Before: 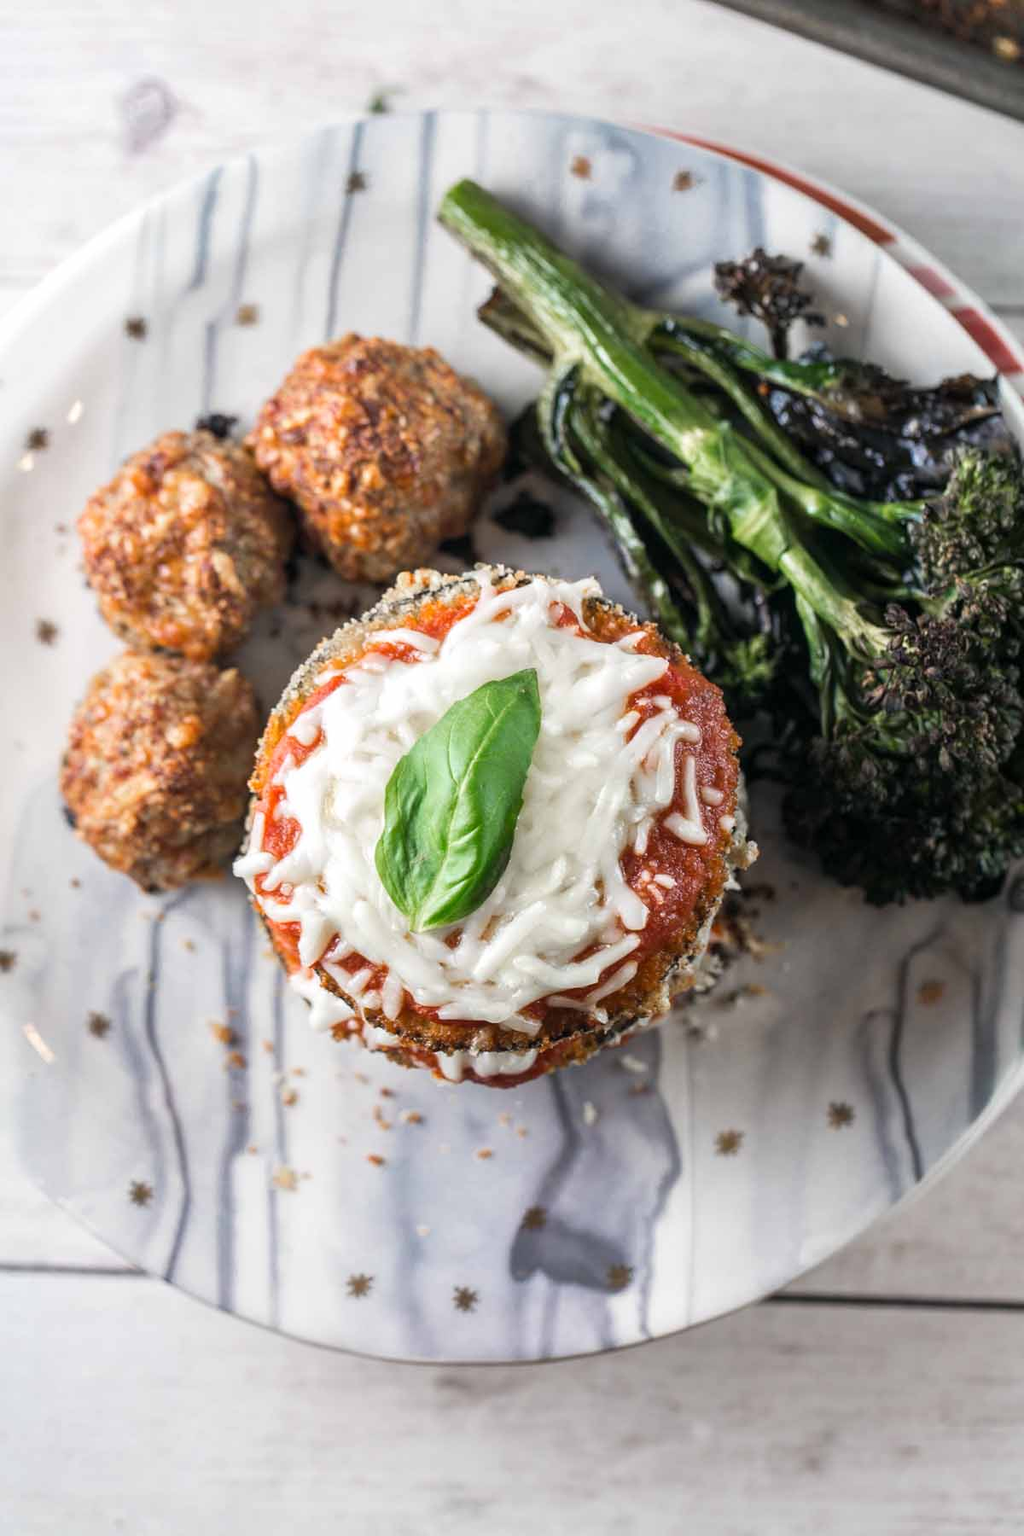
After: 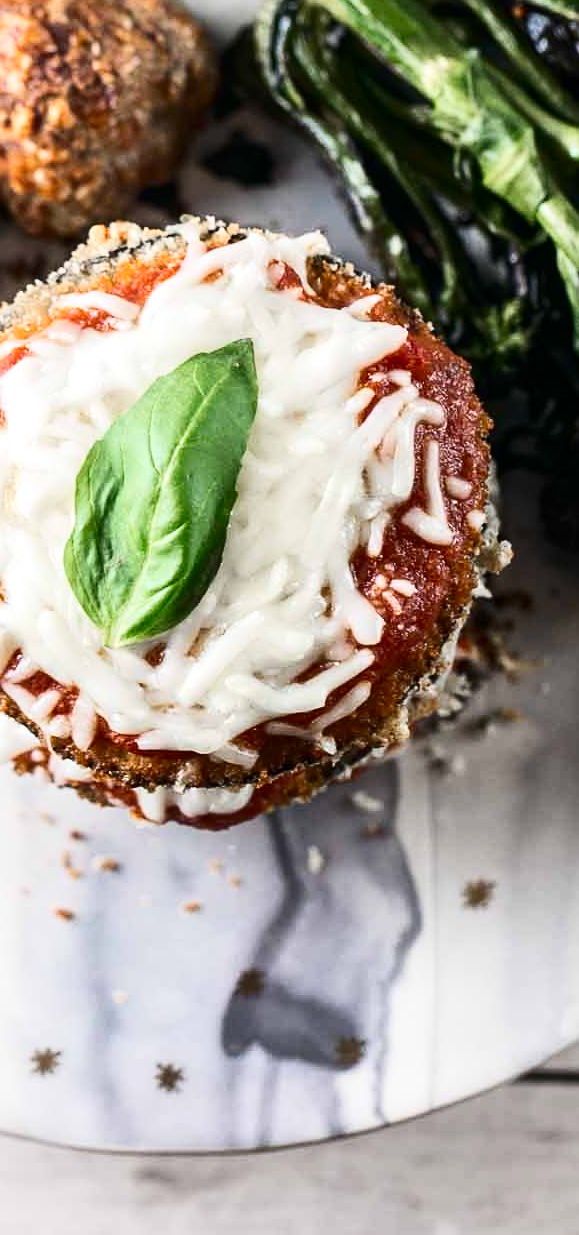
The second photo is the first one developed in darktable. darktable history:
crop: left 31.35%, top 24.73%, right 20.327%, bottom 6.614%
sharpen: amount 0.205
contrast brightness saturation: contrast 0.28
